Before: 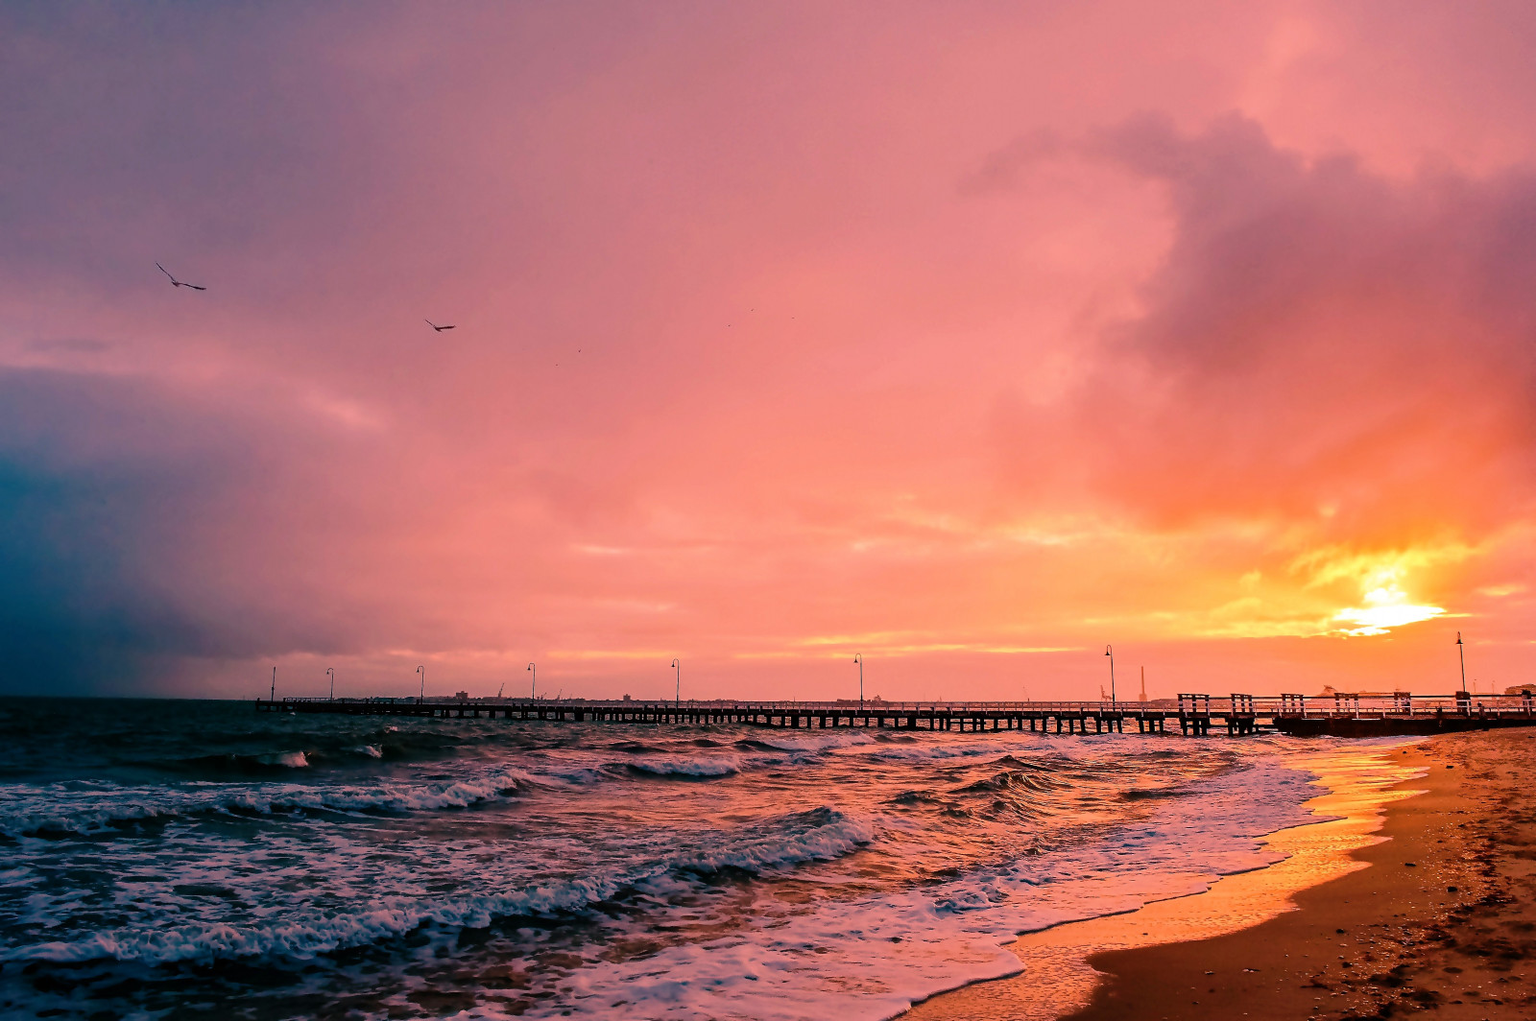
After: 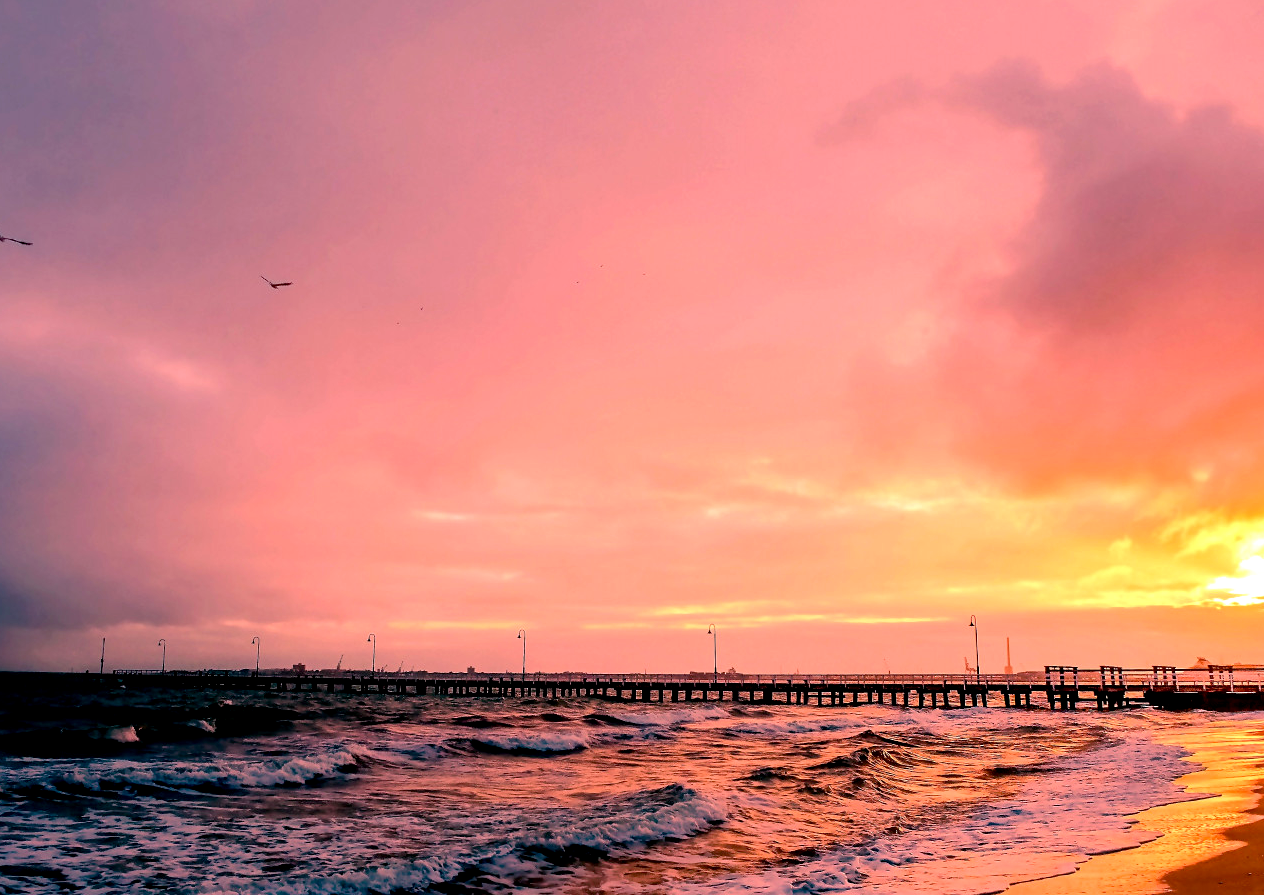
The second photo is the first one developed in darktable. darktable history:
crop: left 11.379%, top 5.357%, right 9.563%, bottom 10.481%
exposure: black level correction 0.011, compensate highlight preservation false
tone equalizer: -8 EV -0.428 EV, -7 EV -0.386 EV, -6 EV -0.372 EV, -5 EV -0.23 EV, -3 EV 0.249 EV, -2 EV 0.324 EV, -1 EV 0.39 EV, +0 EV 0.439 EV
